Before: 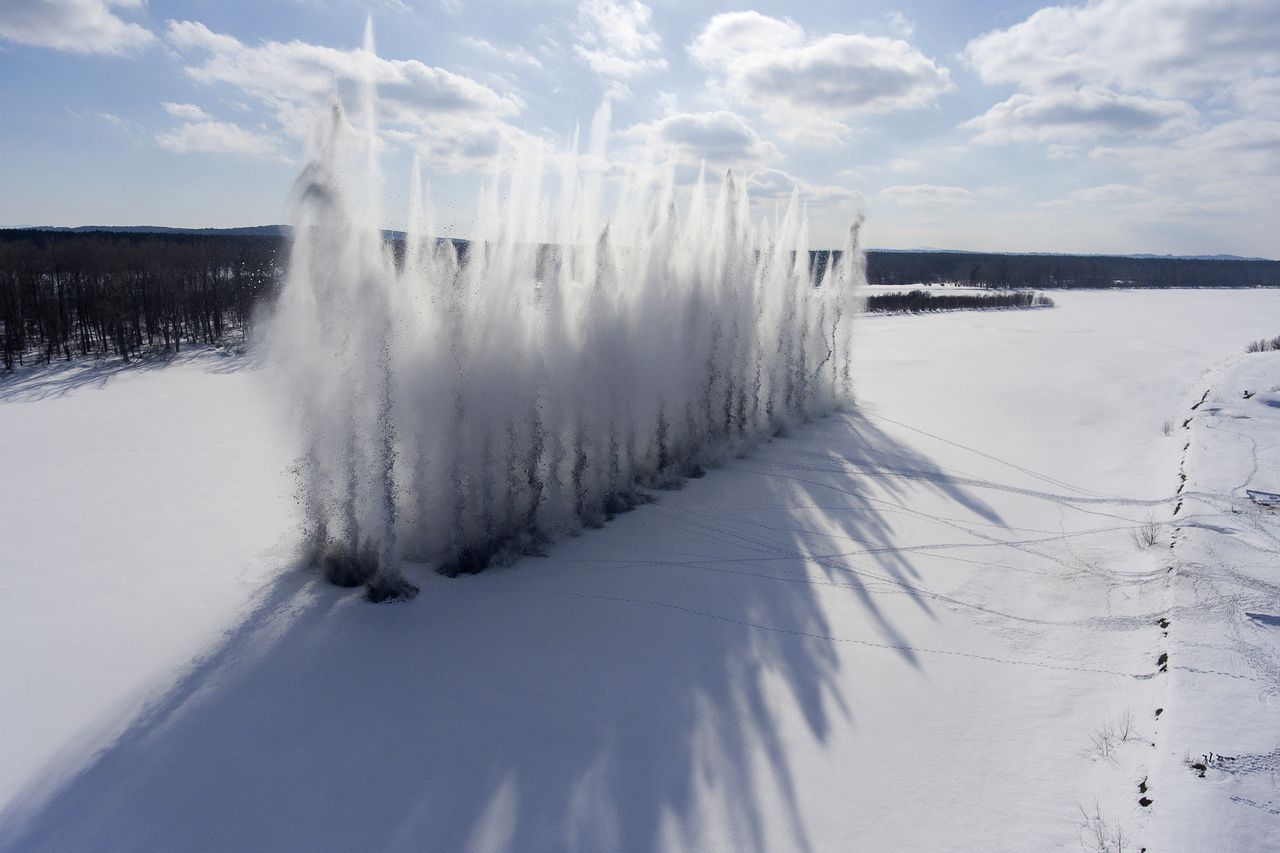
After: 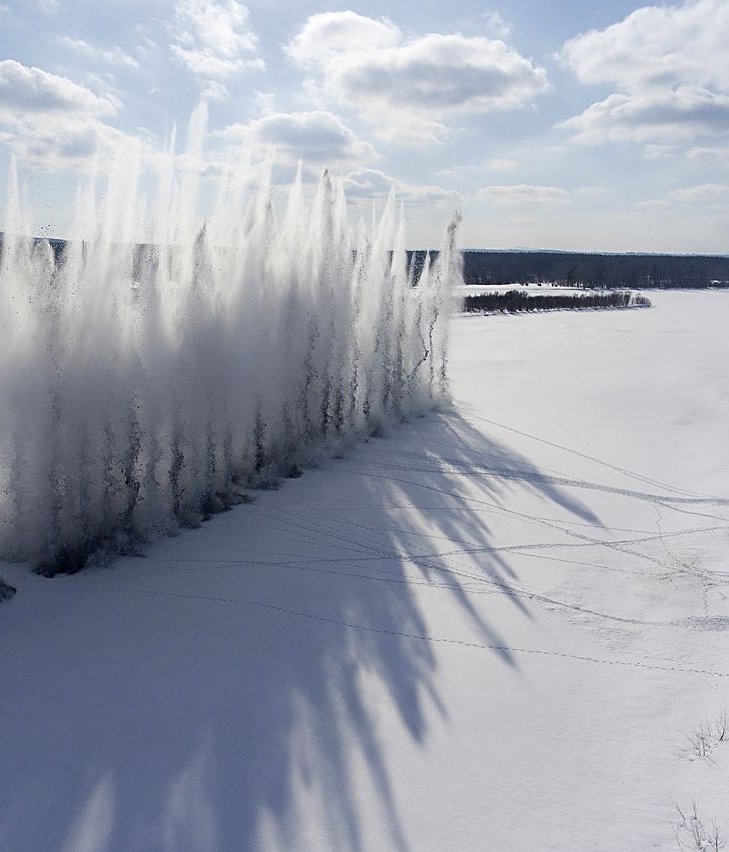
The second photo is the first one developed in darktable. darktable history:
sharpen: on, module defaults
crop: left 31.511%, top 0.02%, right 11.497%
